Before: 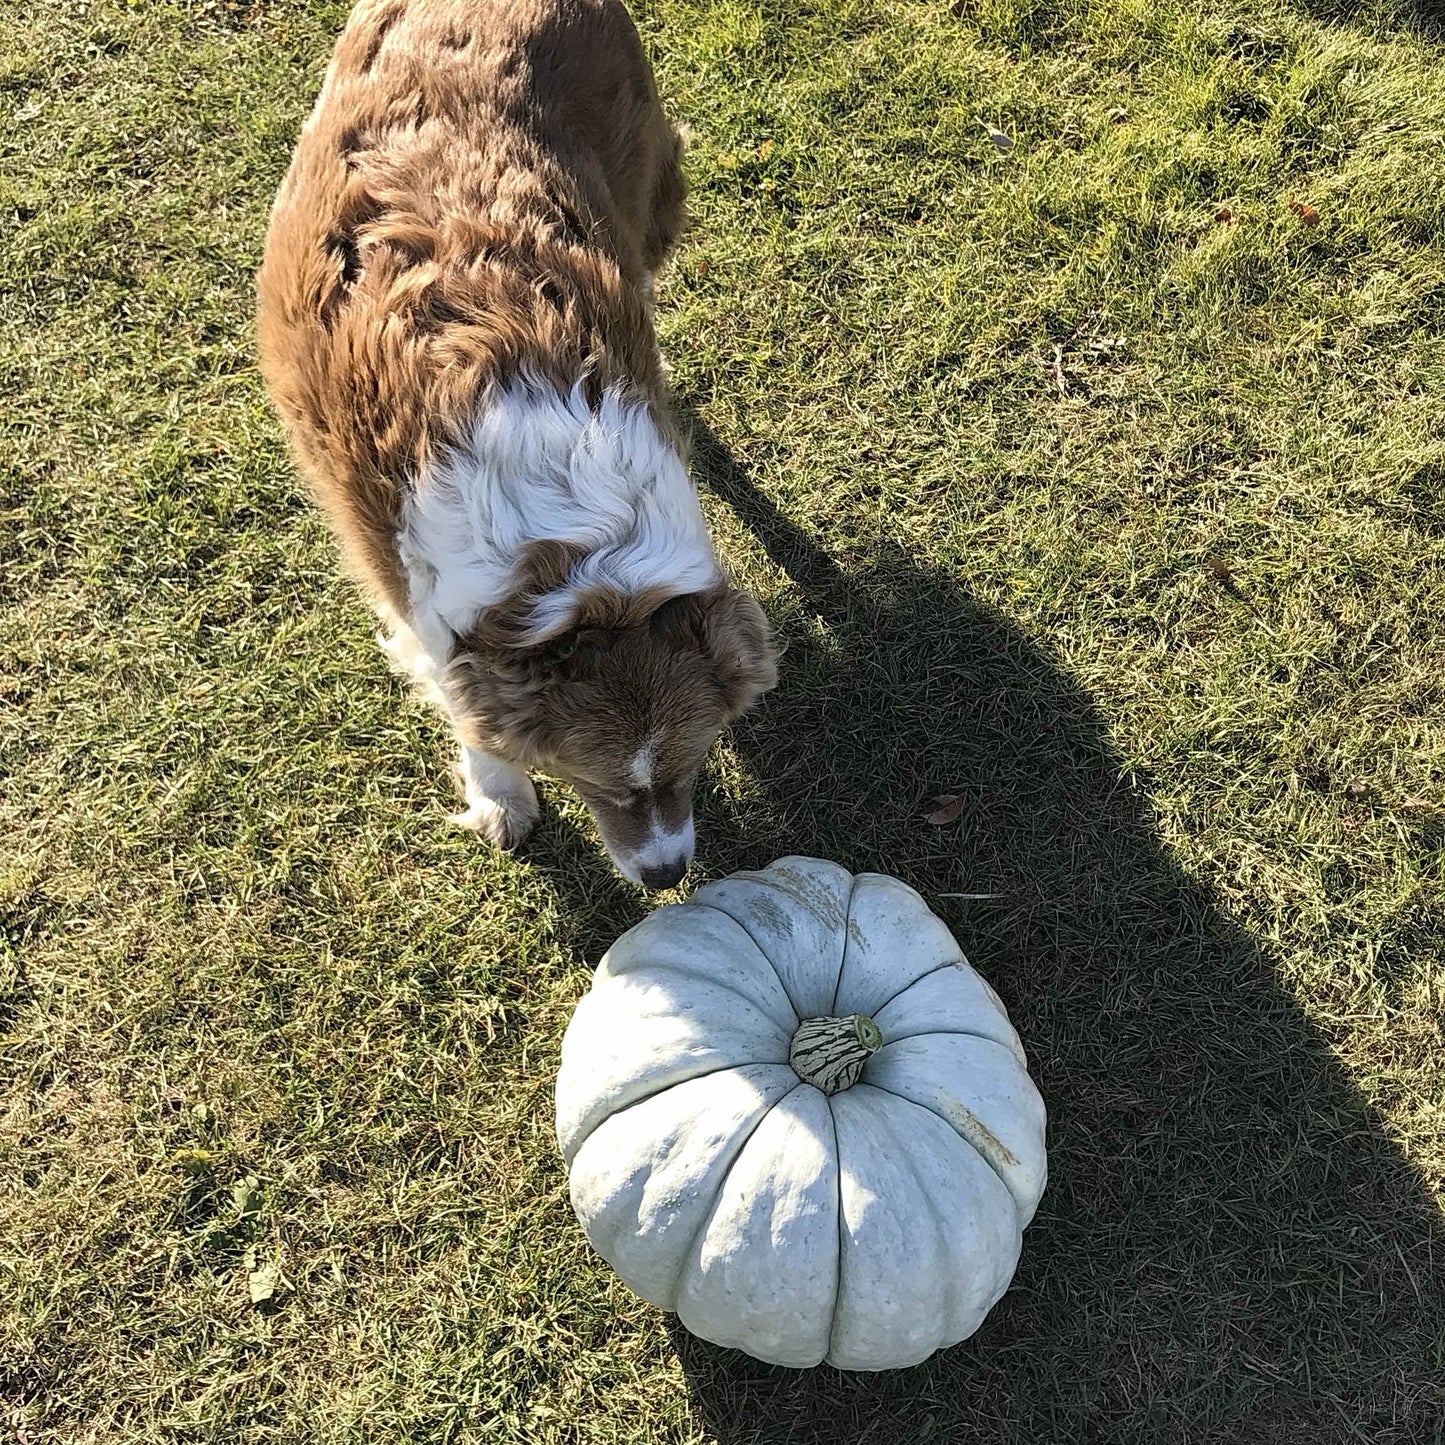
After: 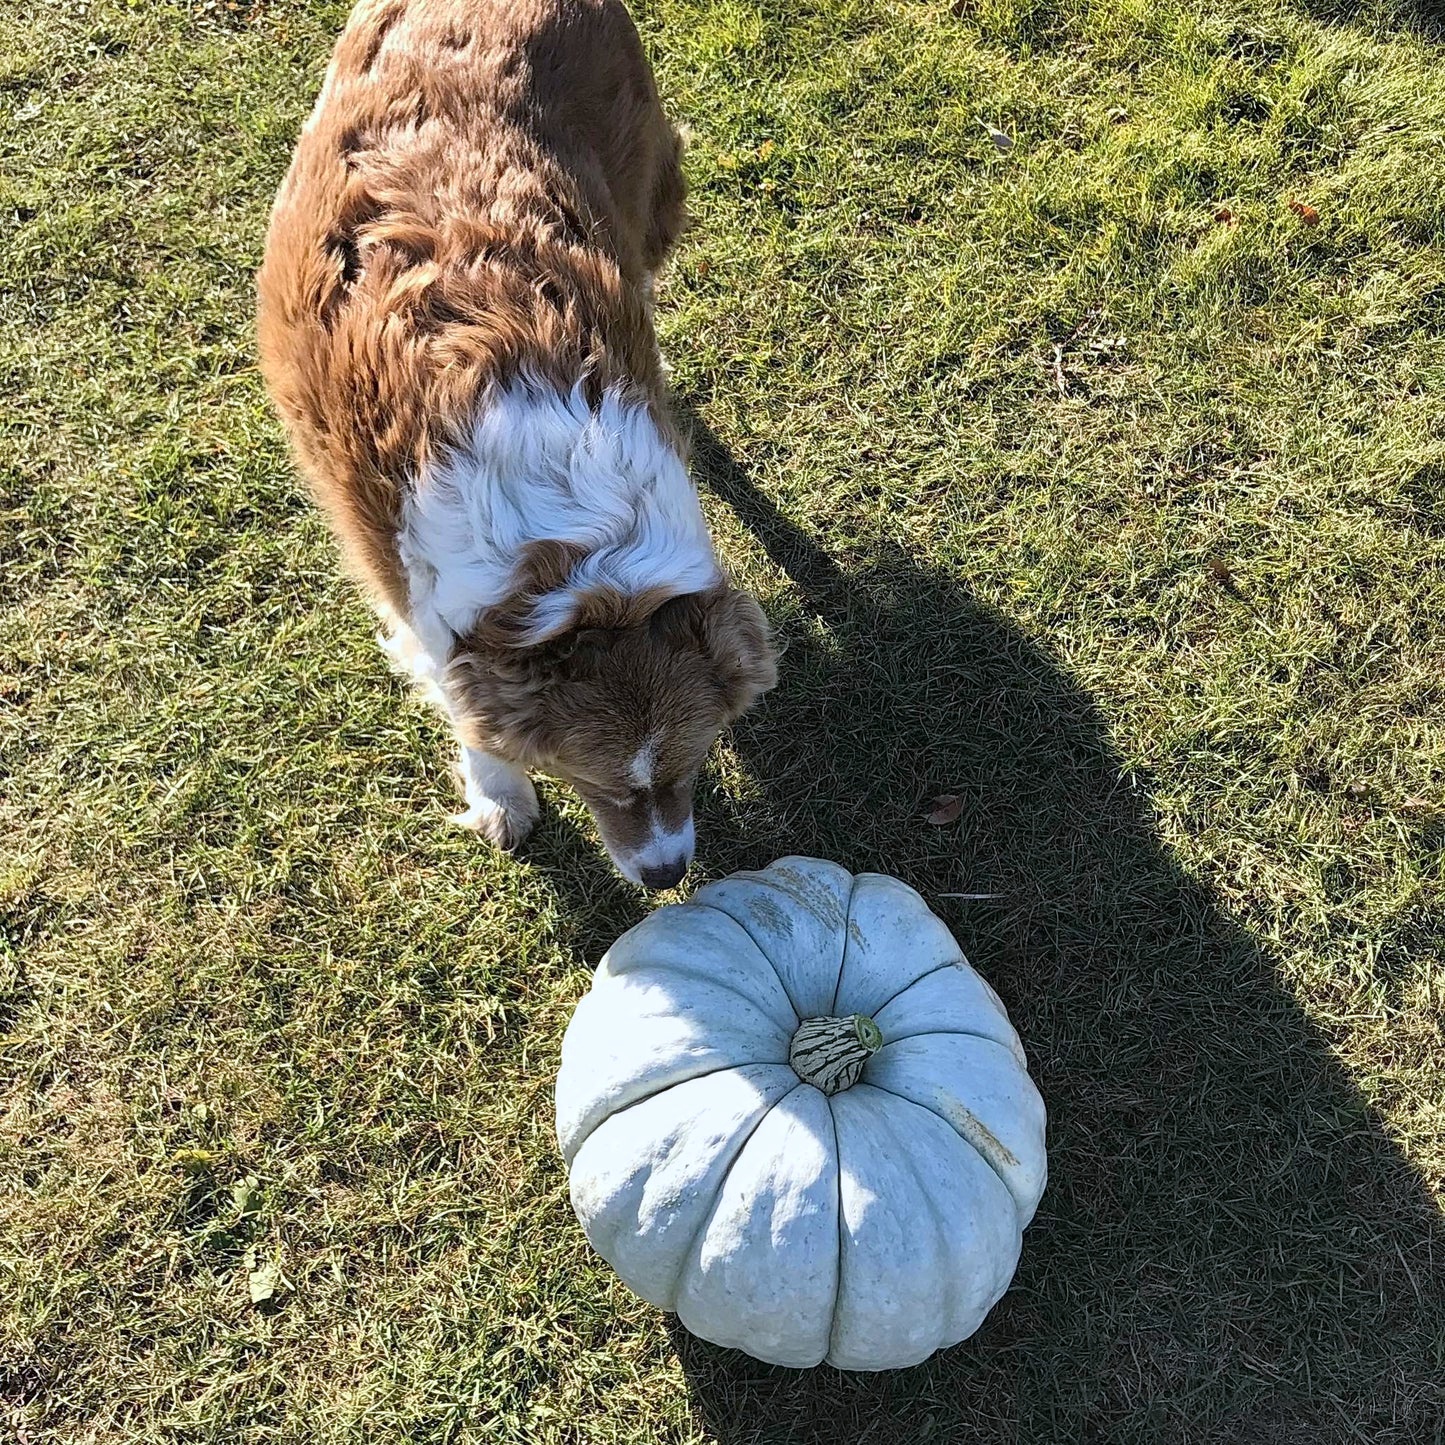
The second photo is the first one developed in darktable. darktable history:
levels: mode automatic, black 0.023%, white 99.97%, levels [0.062, 0.494, 0.925]
color correction: highlights a* -0.772, highlights b* -8.92
color zones: curves: ch0 [(0, 0.613) (0.01, 0.613) (0.245, 0.448) (0.498, 0.529) (0.642, 0.665) (0.879, 0.777) (0.99, 0.613)]; ch1 [(0, 0) (0.143, 0) (0.286, 0) (0.429, 0) (0.571, 0) (0.714, 0) (0.857, 0)], mix -121.96%
